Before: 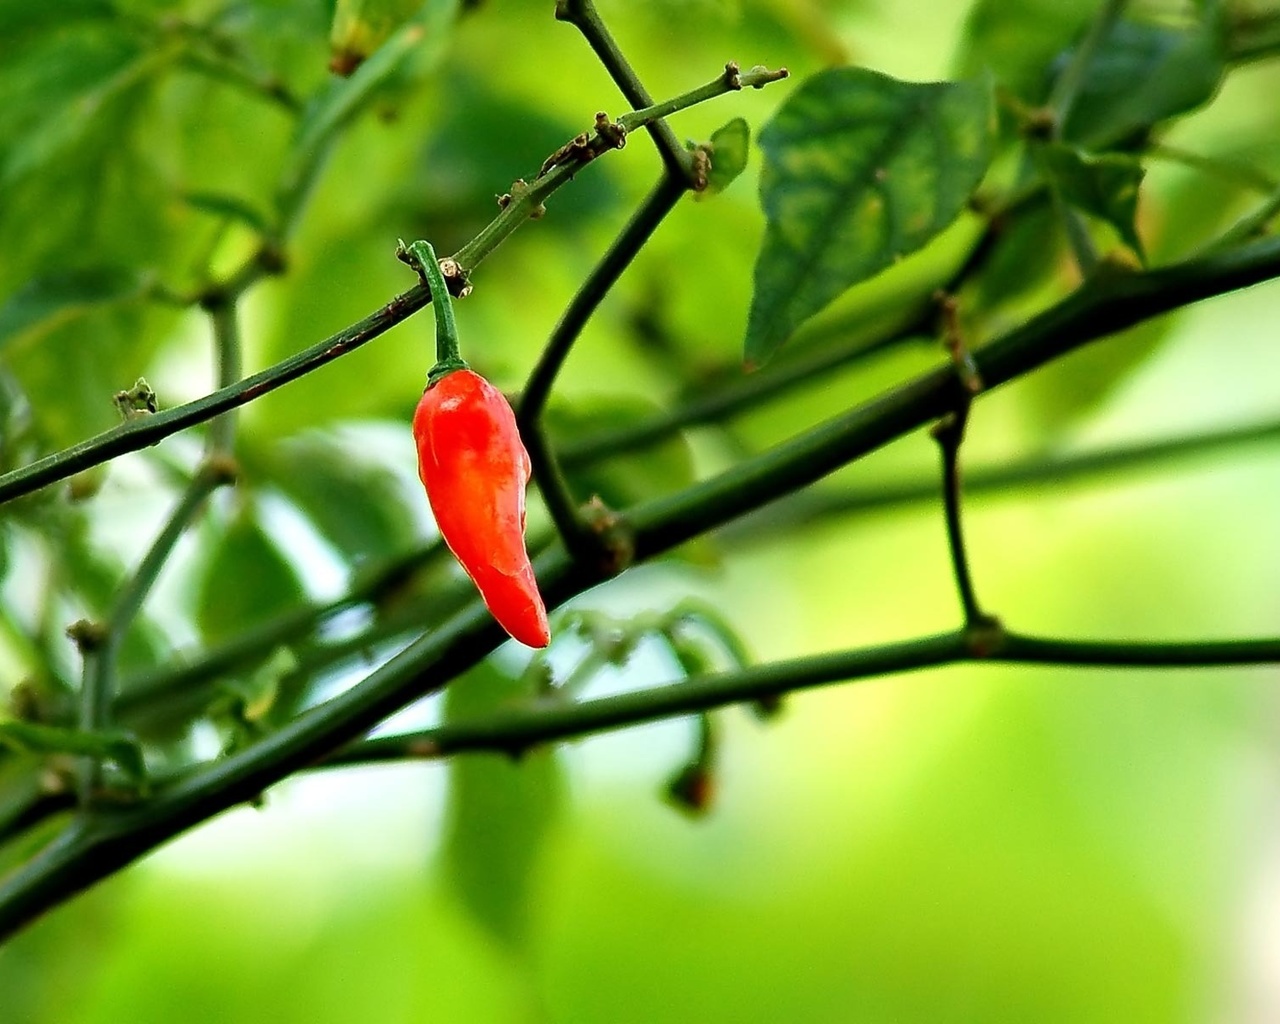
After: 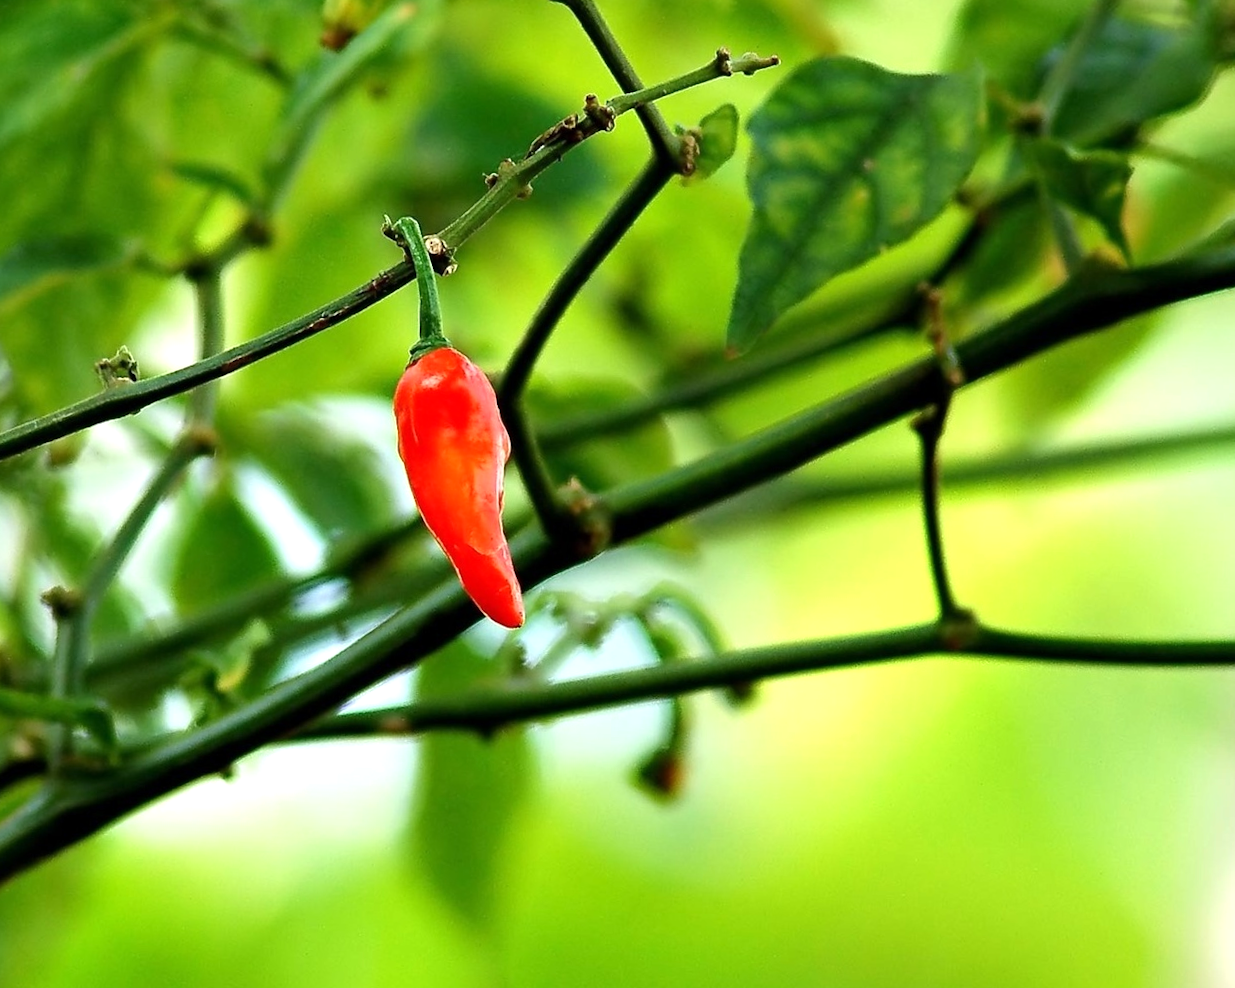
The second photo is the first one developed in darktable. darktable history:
crop and rotate: angle -1.69°
exposure: exposure 0.236 EV, compensate highlight preservation false
